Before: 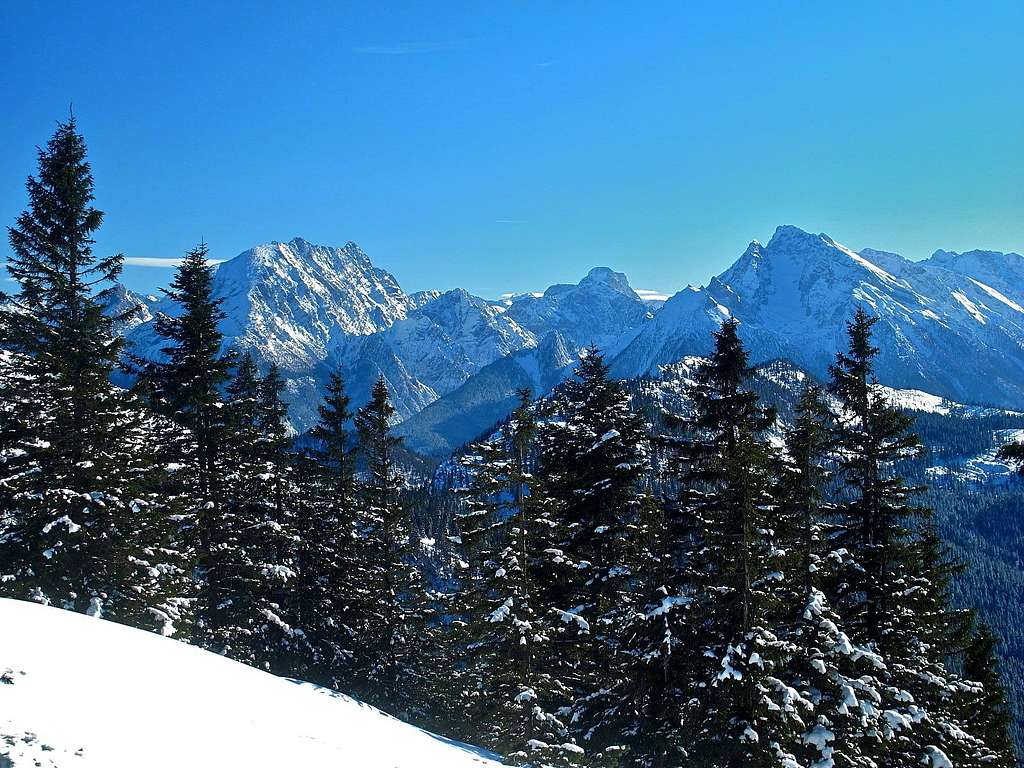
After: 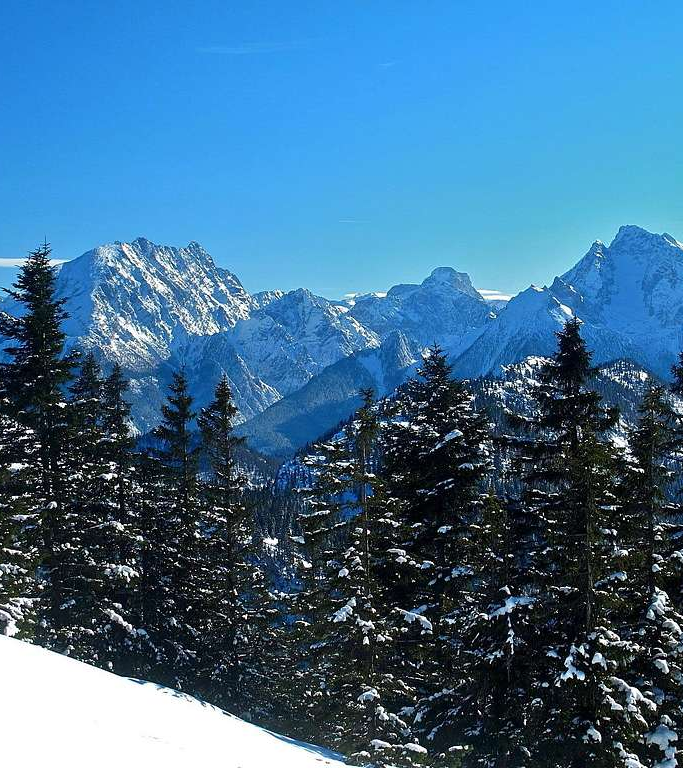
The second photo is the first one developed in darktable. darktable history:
crop: left 15.378%, right 17.916%
